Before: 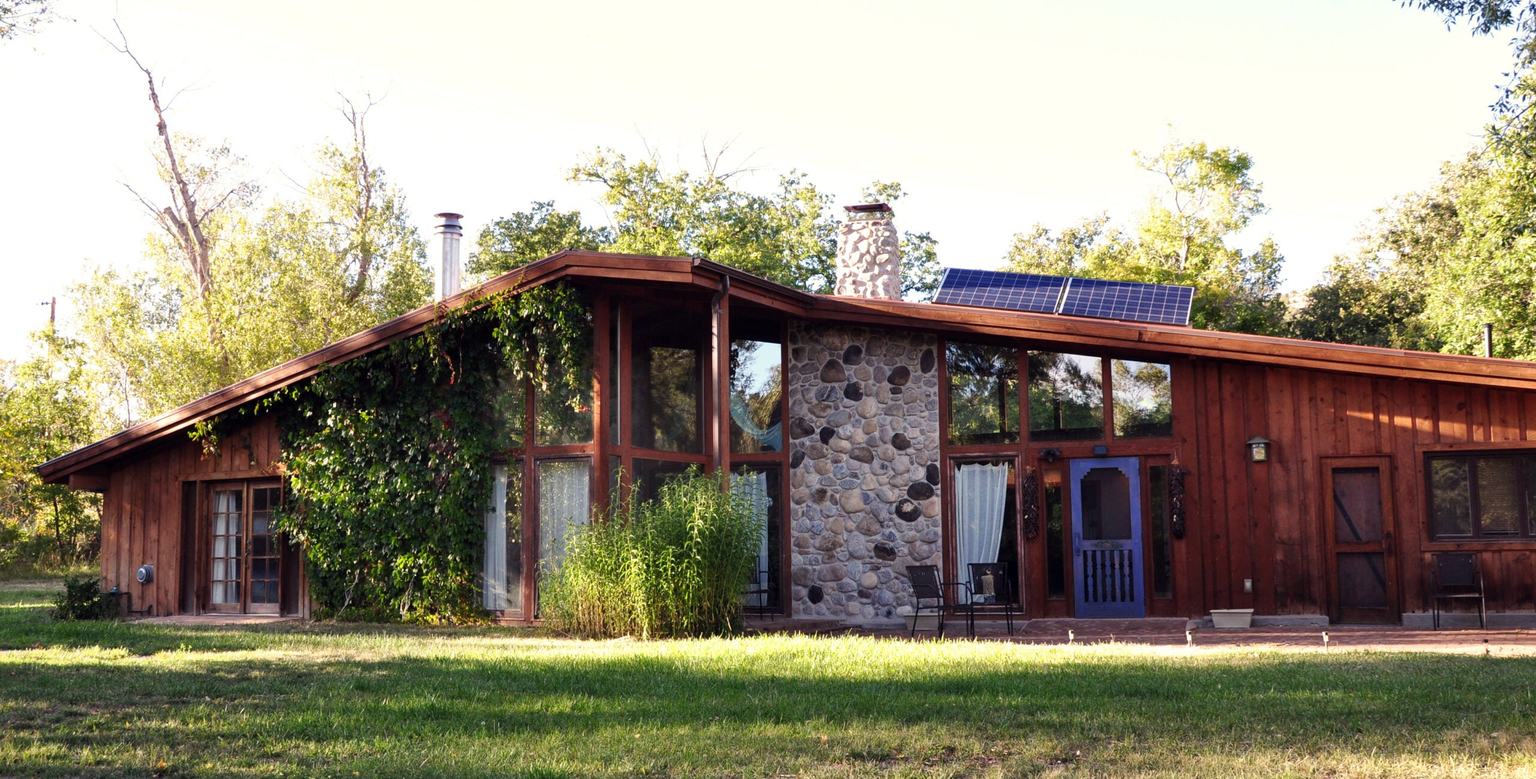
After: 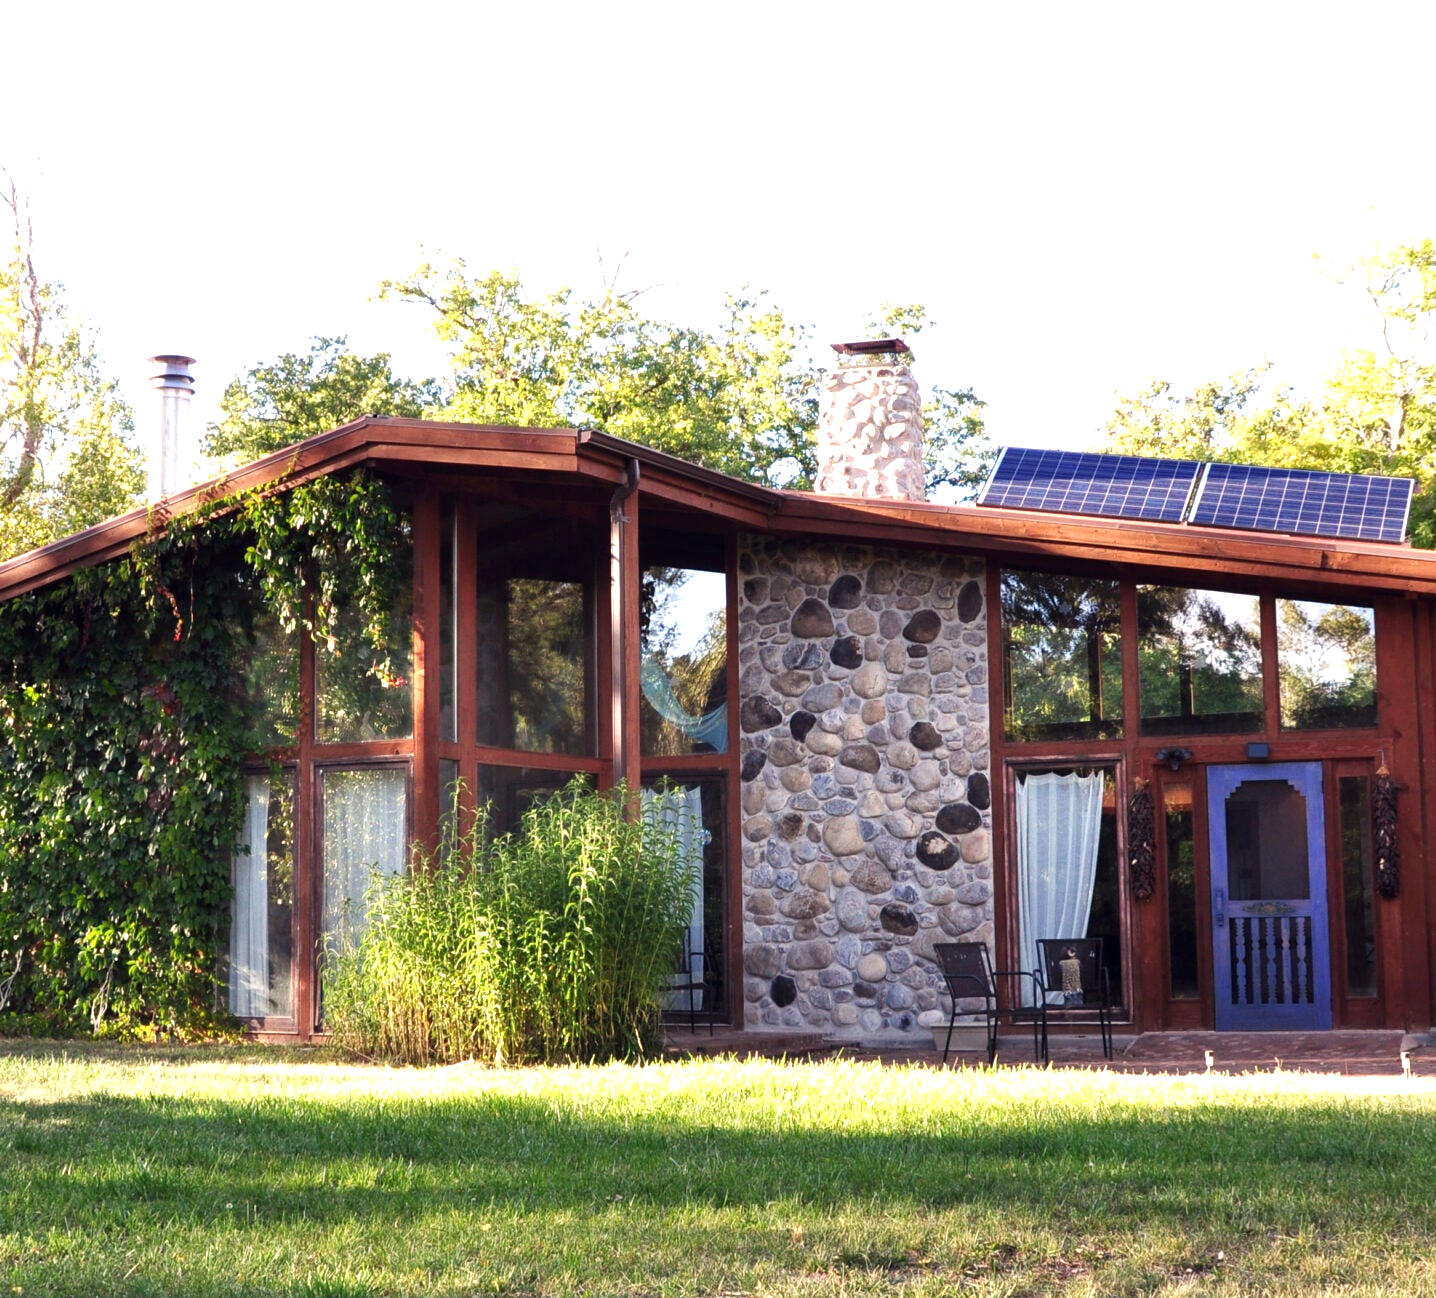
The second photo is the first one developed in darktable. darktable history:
exposure: black level correction 0, exposure 0.702 EV, compensate highlight preservation false
crop and rotate: left 22.538%, right 21.356%
